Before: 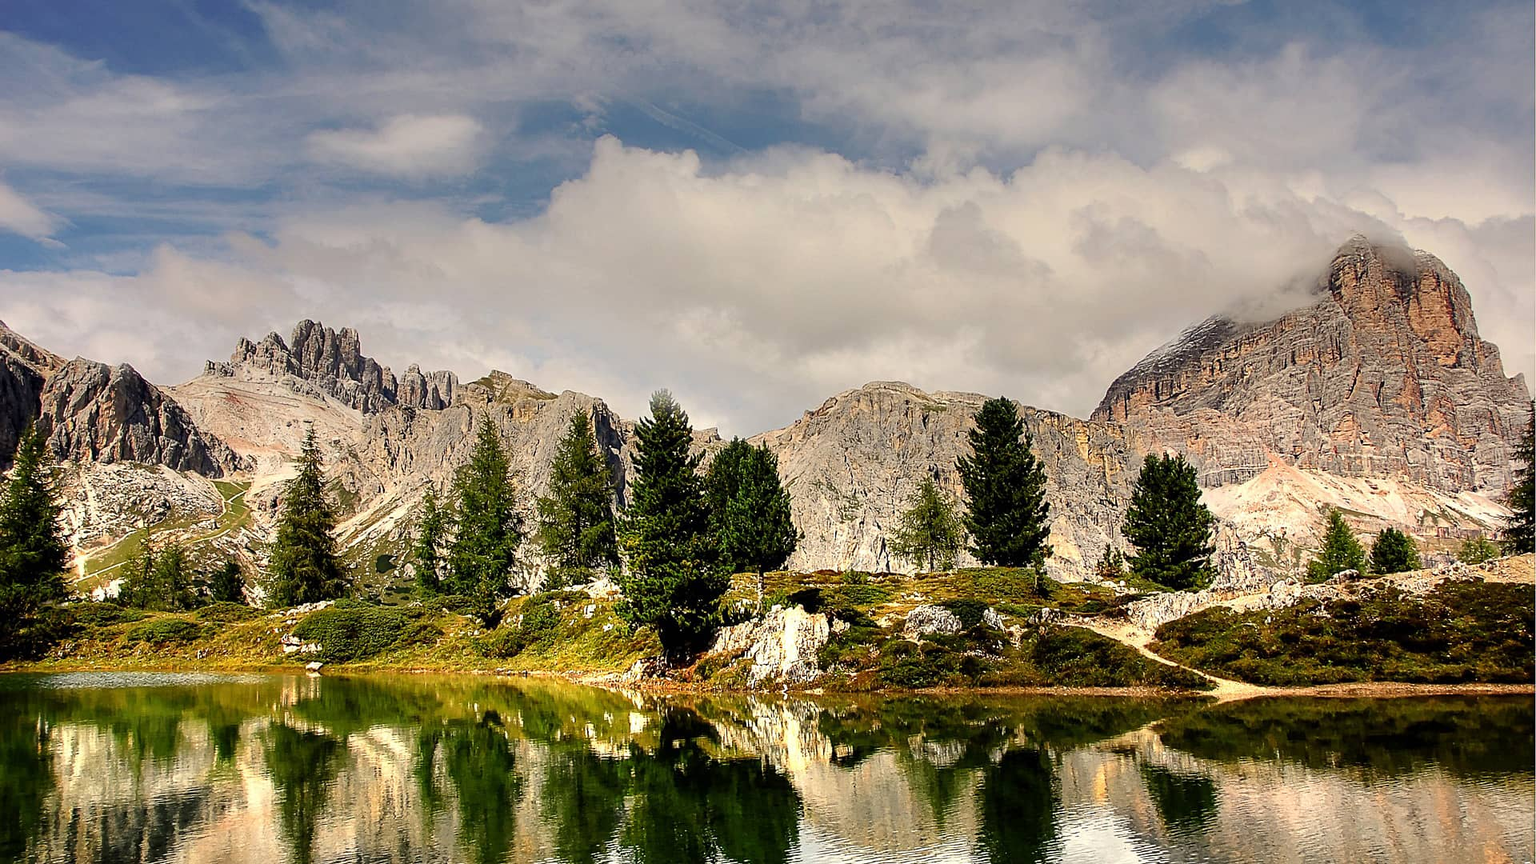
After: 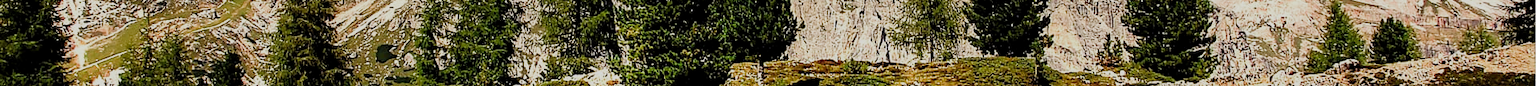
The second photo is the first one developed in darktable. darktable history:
filmic rgb: middle gray luminance 18.42%, black relative exposure -11.25 EV, white relative exposure 3.75 EV, threshold 6 EV, target black luminance 0%, hardness 5.87, latitude 57.4%, contrast 0.963, shadows ↔ highlights balance 49.98%, add noise in highlights 0, preserve chrominance luminance Y, color science v3 (2019), use custom middle-gray values true, iterations of high-quality reconstruction 0, contrast in highlights soft, enable highlight reconstruction true
vibrance: on, module defaults
crop and rotate: top 59.084%, bottom 30.916%
